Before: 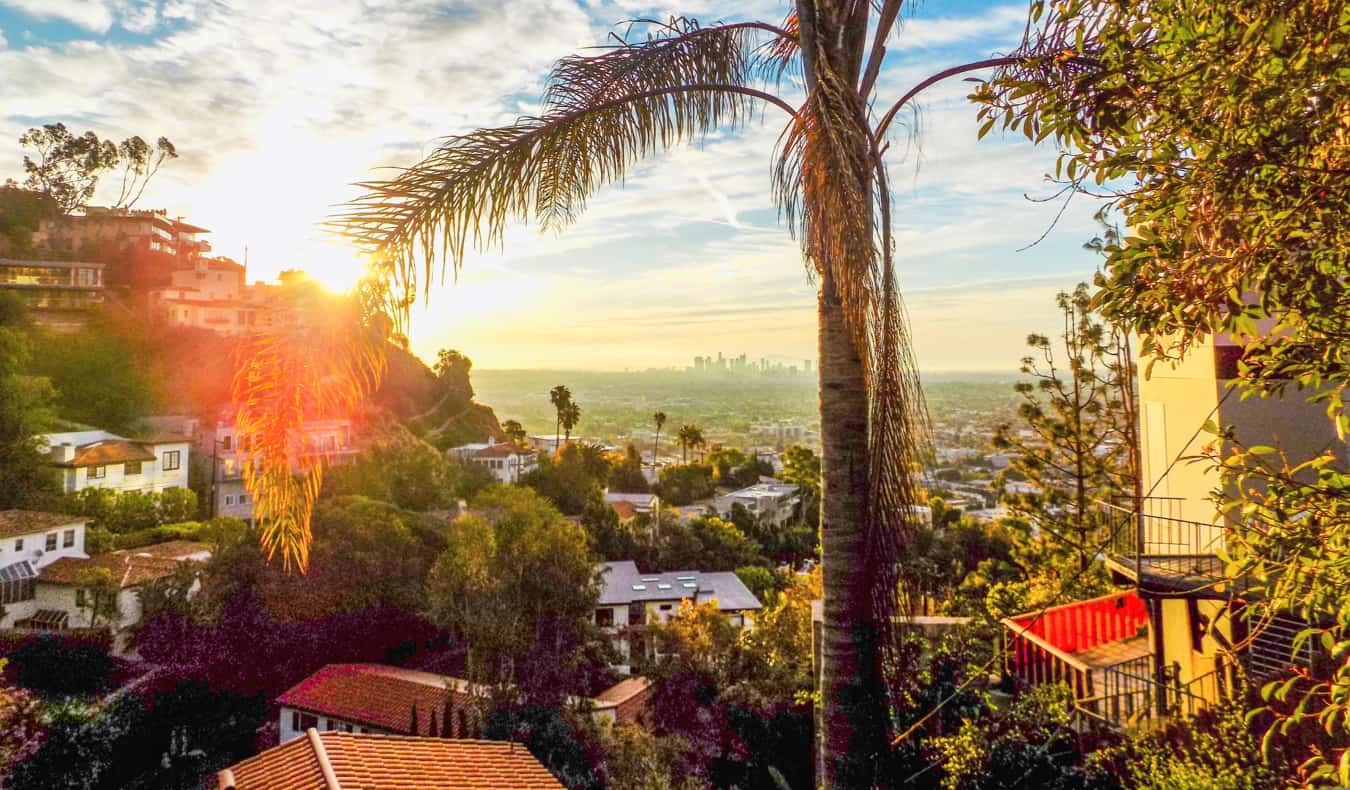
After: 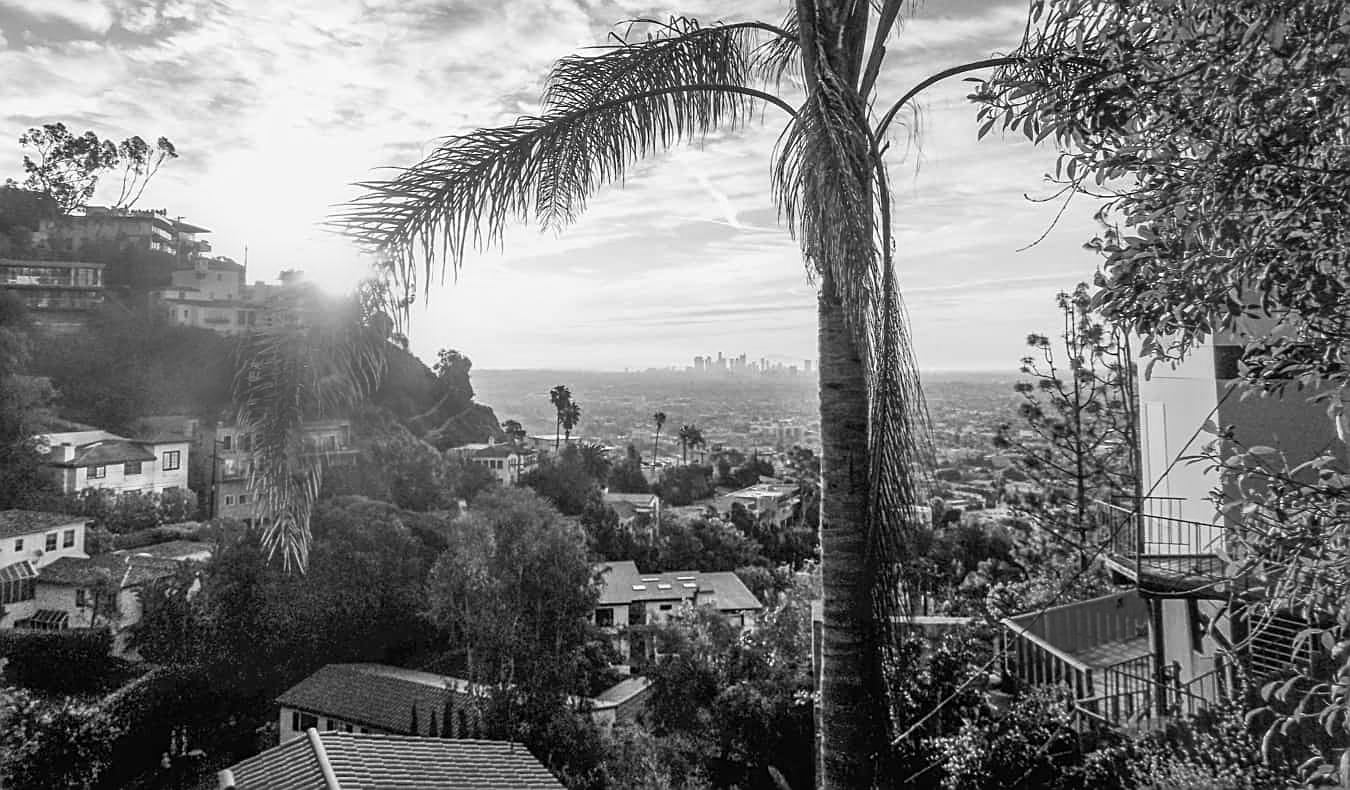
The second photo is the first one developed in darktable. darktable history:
monochrome: a 0, b 0, size 0.5, highlights 0.57
sharpen: on, module defaults
